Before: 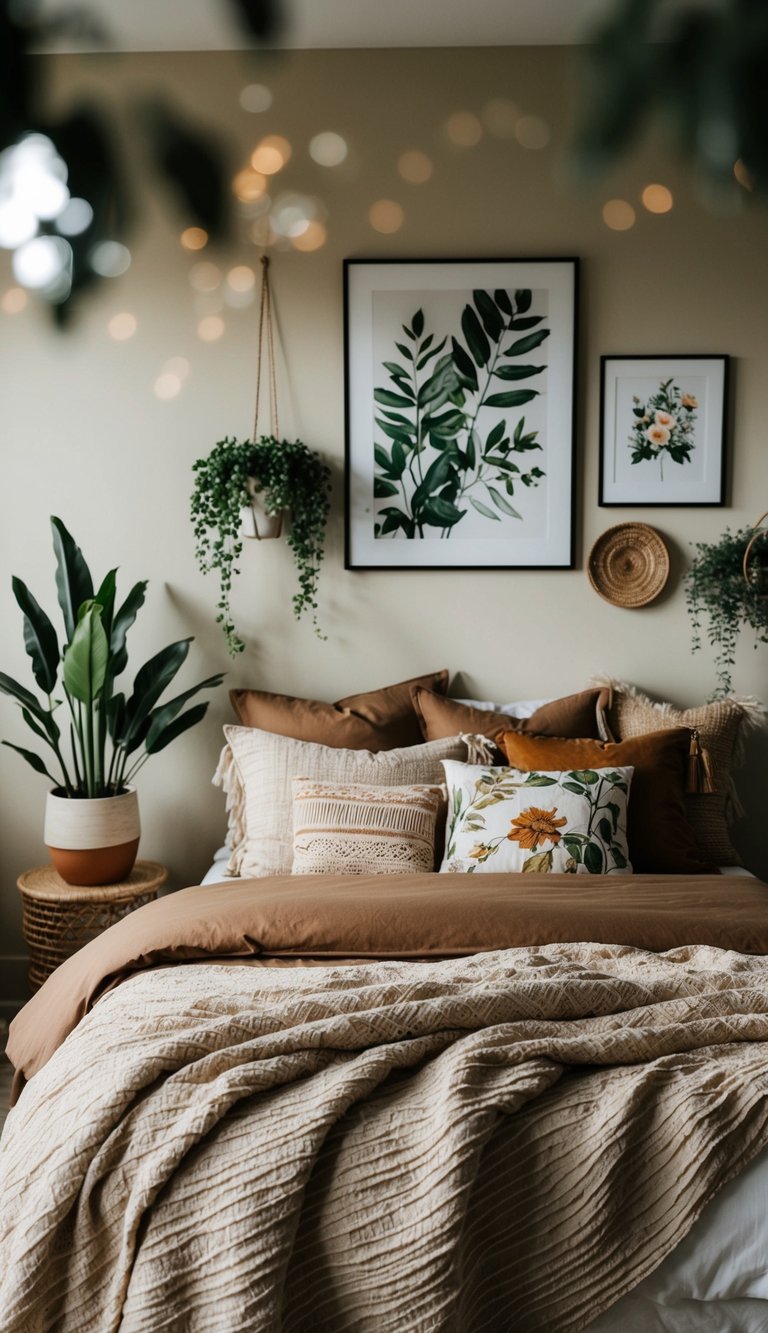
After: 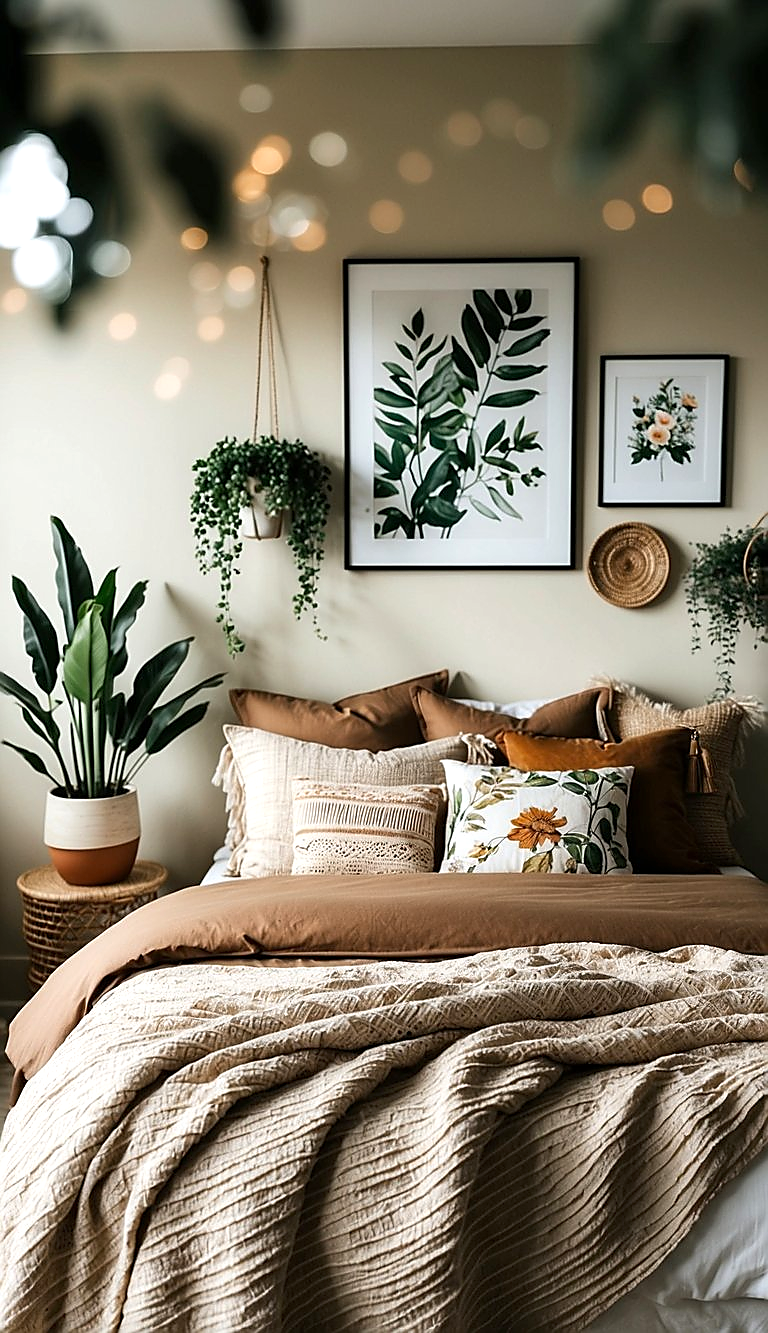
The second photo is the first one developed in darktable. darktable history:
sharpen: radius 1.4, amount 1.25, threshold 0.7
exposure: black level correction 0.001, exposure 0.5 EV, compensate exposure bias true, compensate highlight preservation false
